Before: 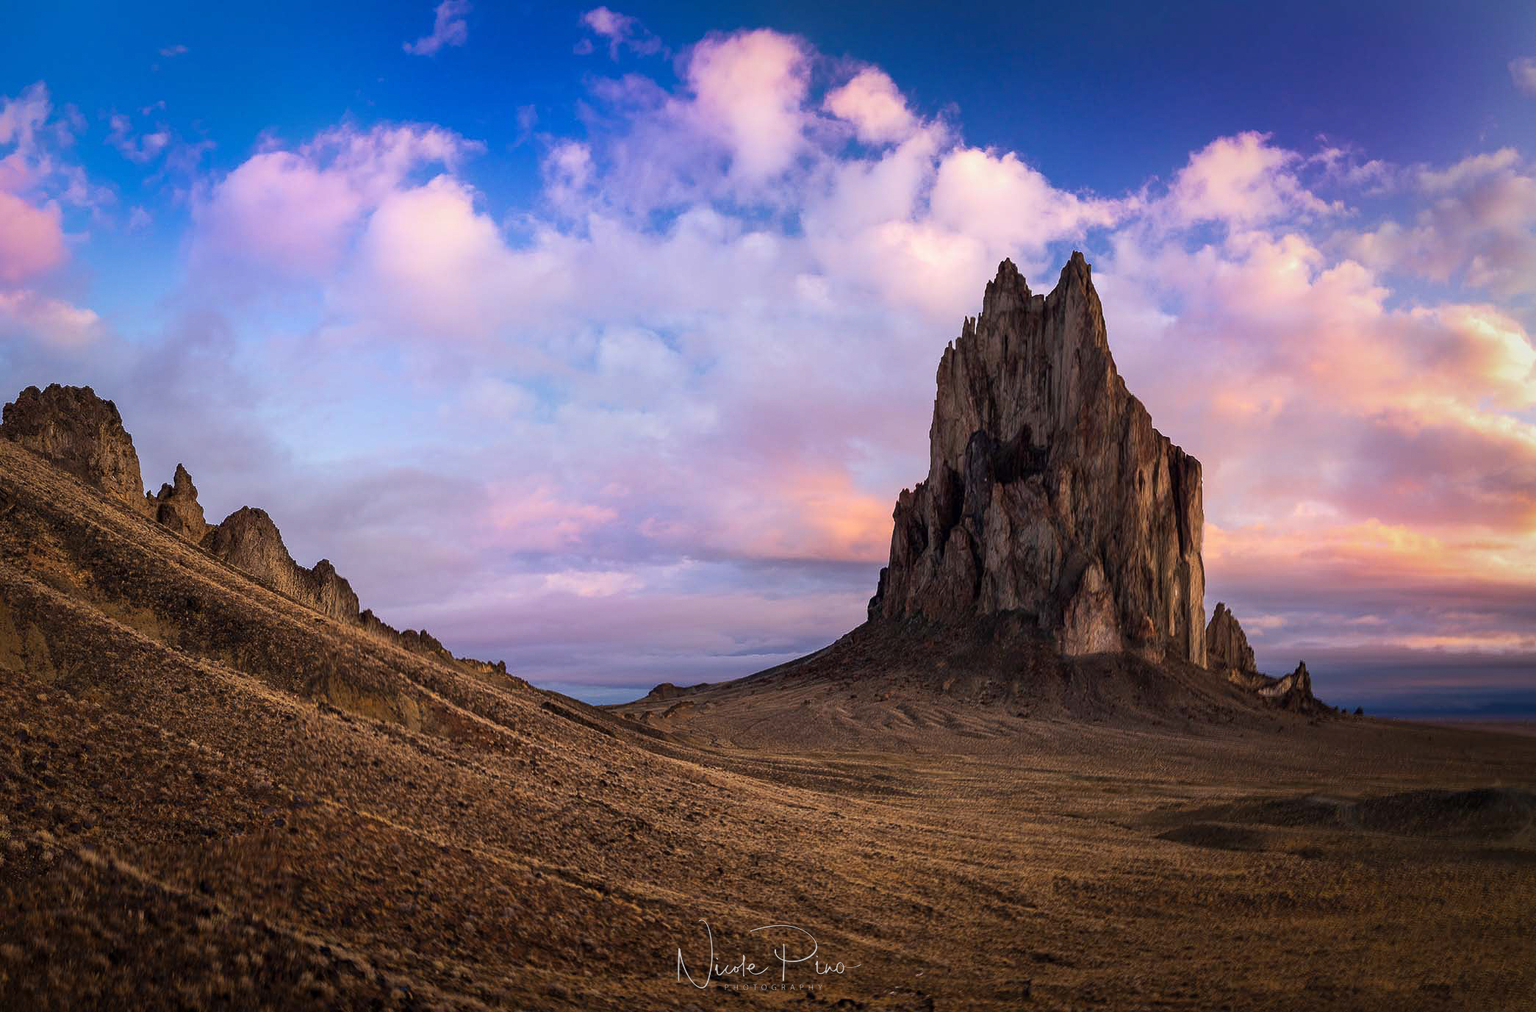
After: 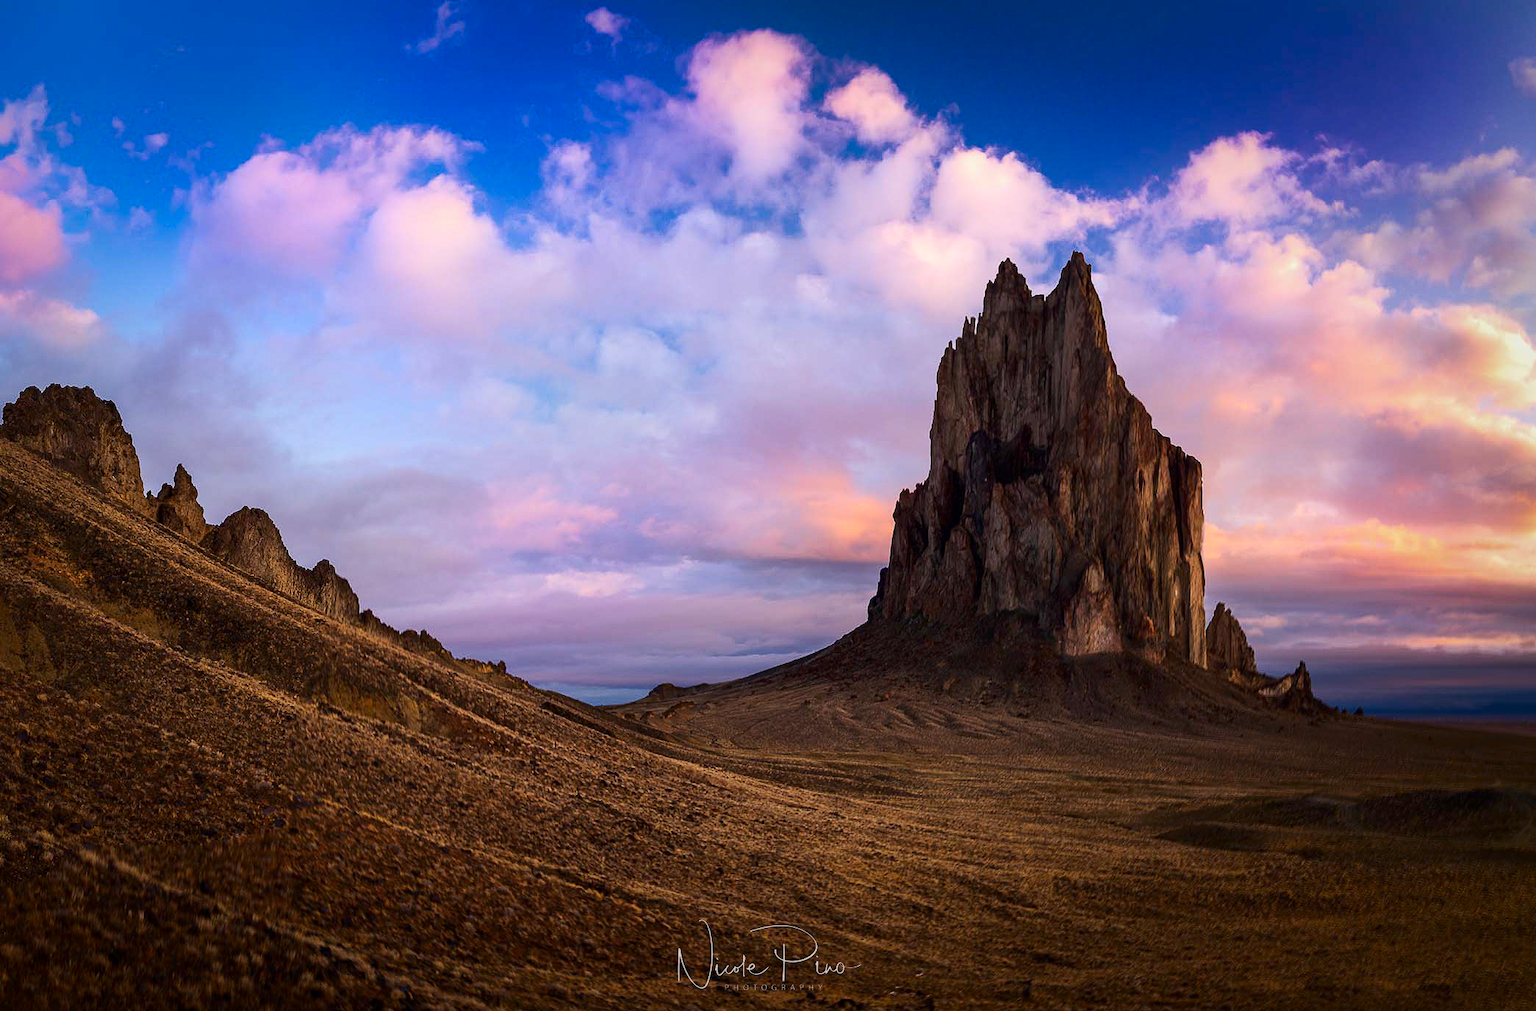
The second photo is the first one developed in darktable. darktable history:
contrast brightness saturation: contrast 0.129, brightness -0.059, saturation 0.153
